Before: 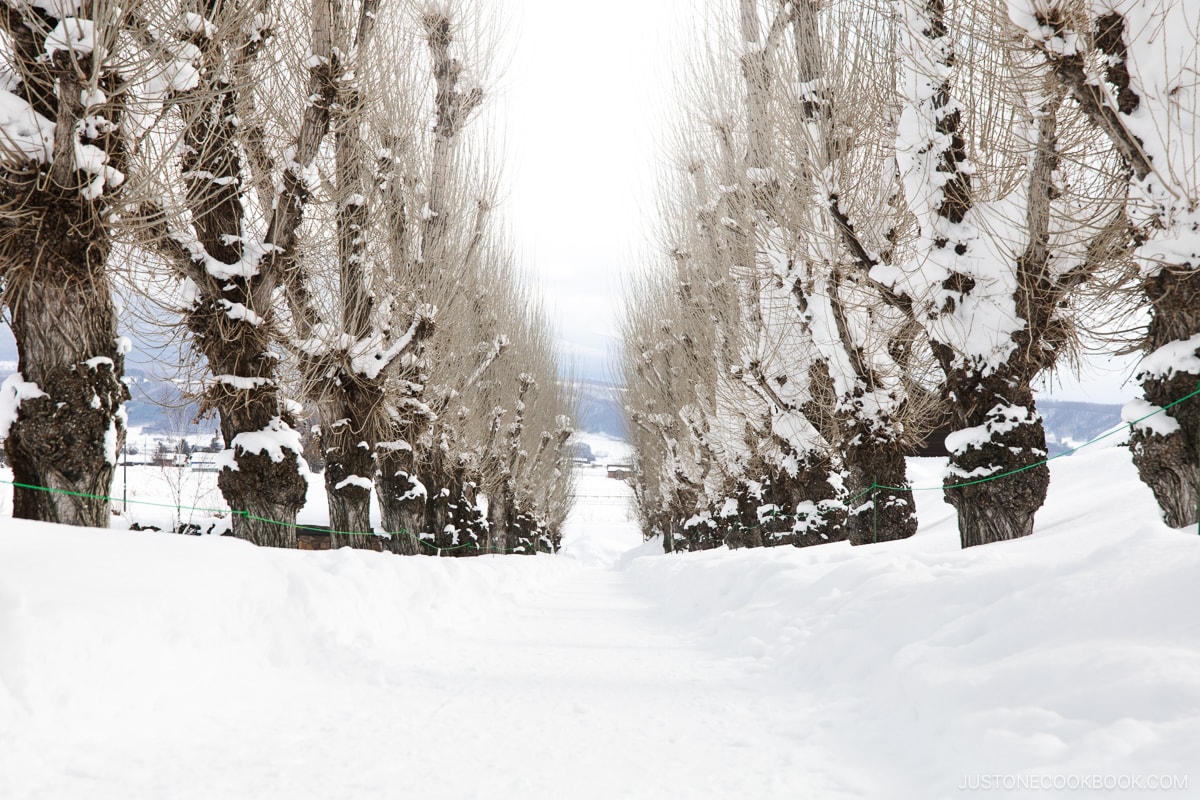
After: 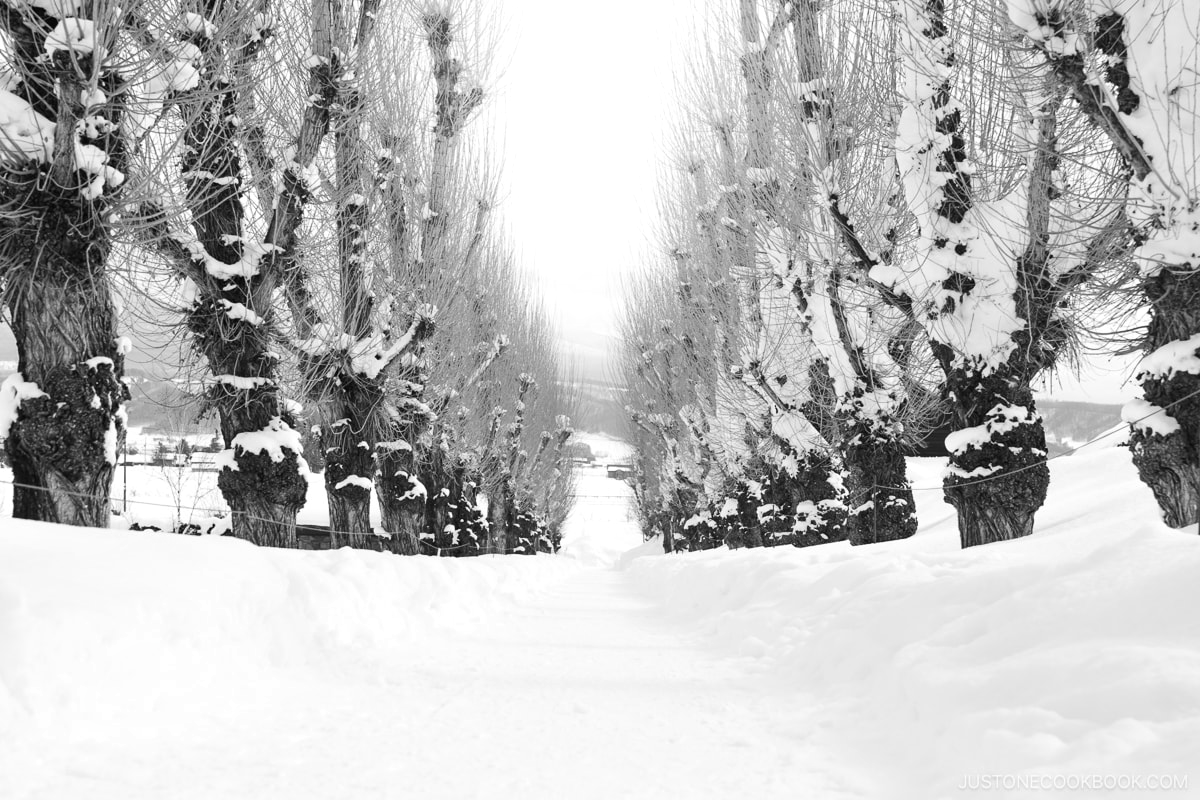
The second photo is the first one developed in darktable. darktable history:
white balance: red 1.042, blue 1.17
monochrome: on, module defaults
